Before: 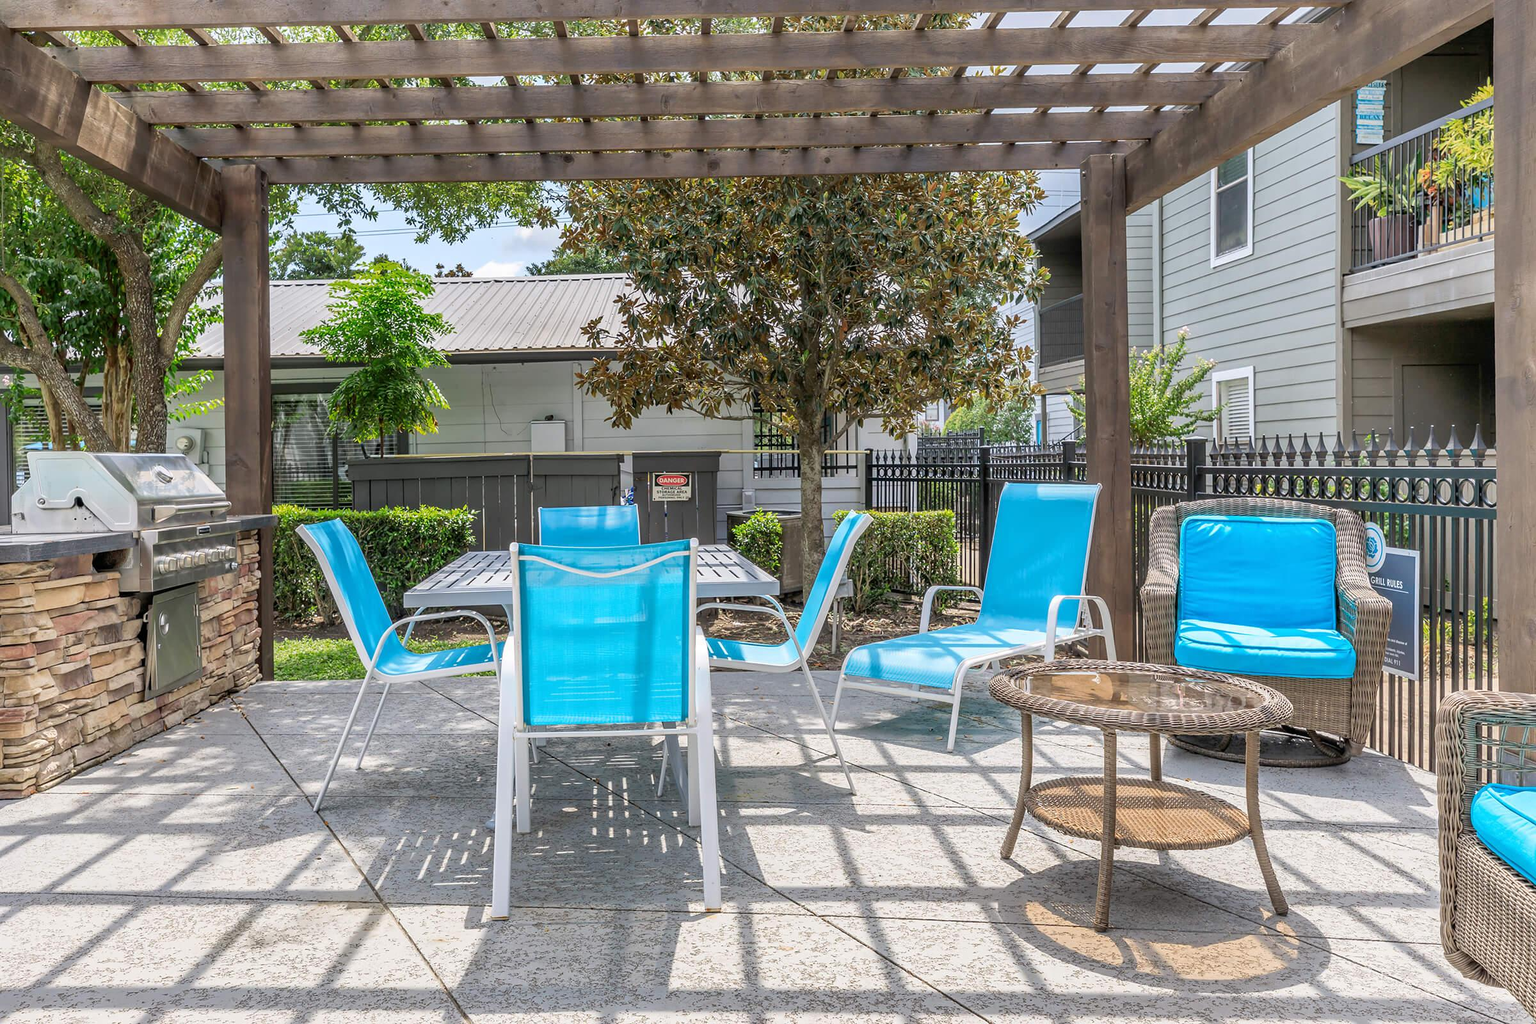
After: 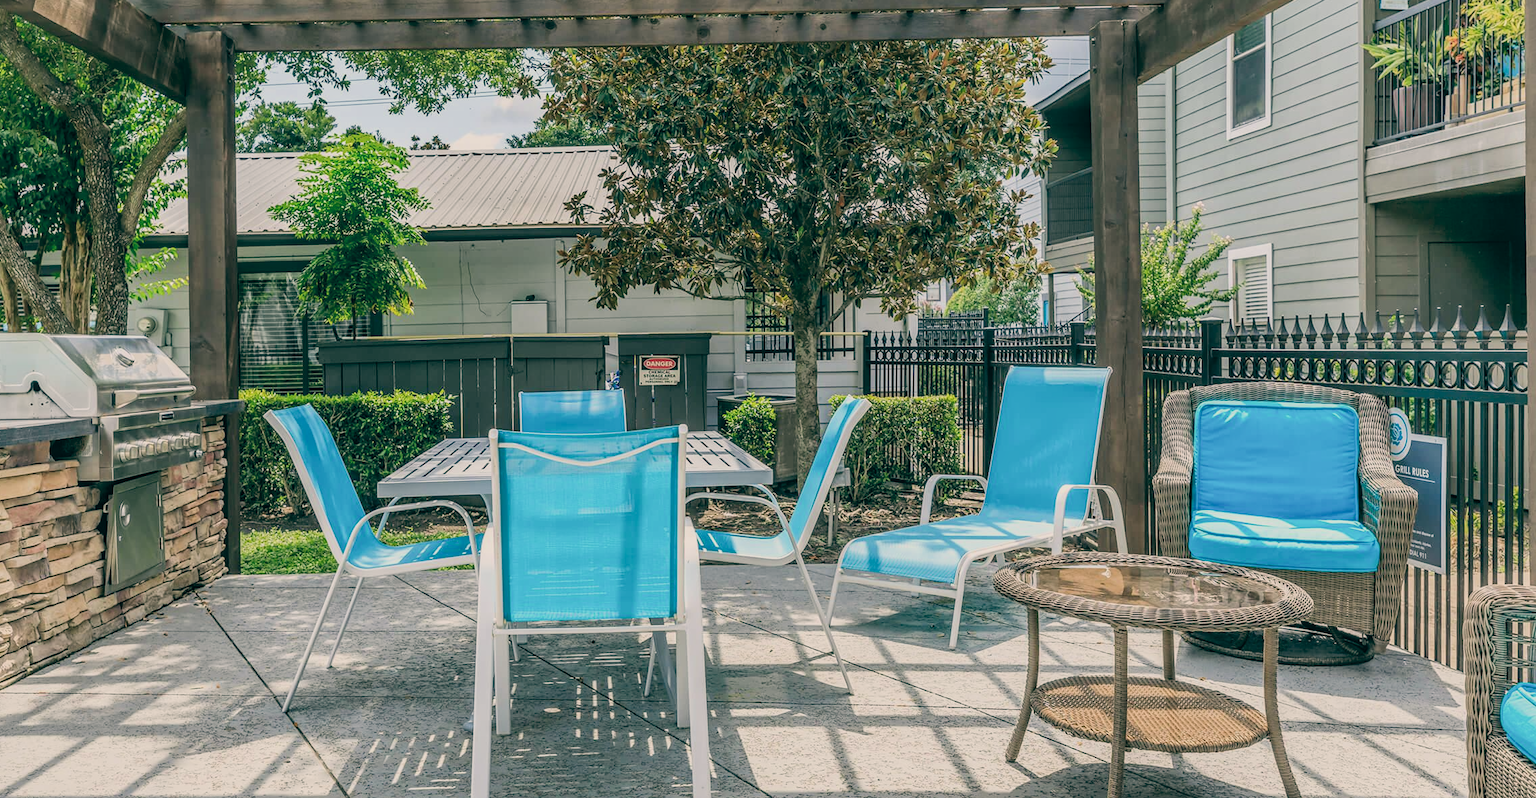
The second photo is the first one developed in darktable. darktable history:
color balance: lift [1.005, 0.99, 1.007, 1.01], gamma [1, 0.979, 1.011, 1.021], gain [0.923, 1.098, 1.025, 0.902], input saturation 90.45%, contrast 7.73%, output saturation 105.91%
filmic rgb: black relative exposure -16 EV, white relative exposure 4.97 EV, hardness 6.25
local contrast: on, module defaults
crop and rotate: left 2.991%, top 13.302%, right 1.981%, bottom 12.636%
